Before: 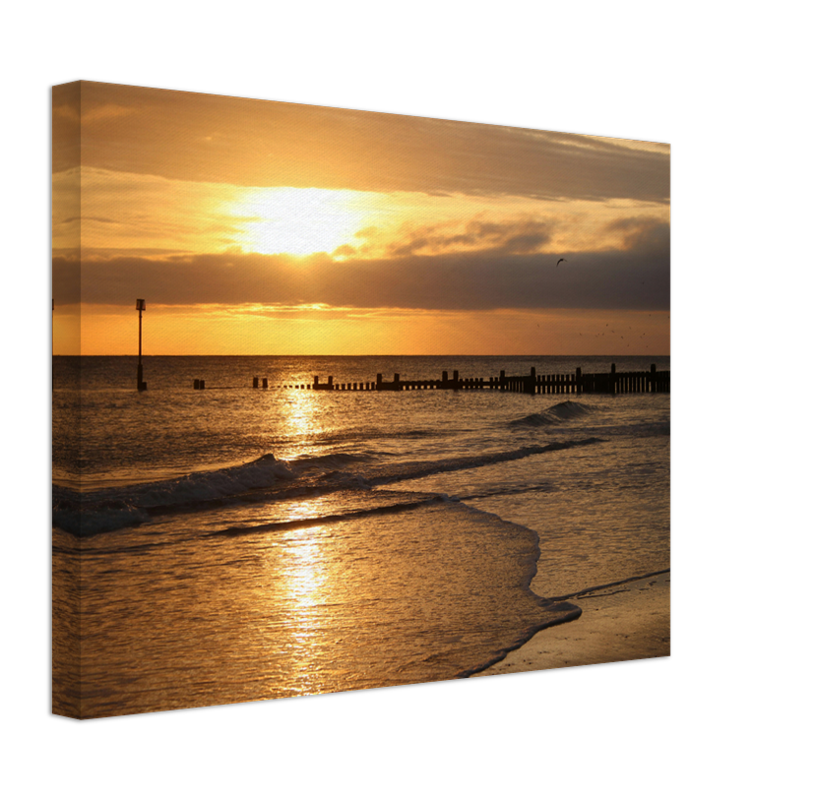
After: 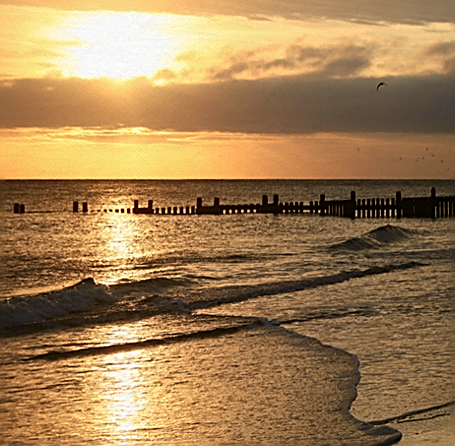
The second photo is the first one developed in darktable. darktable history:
tone curve: curves: ch0 [(0, 0) (0.765, 0.816) (1, 1)]; ch1 [(0, 0) (0.425, 0.464) (0.5, 0.5) (0.531, 0.522) (0.588, 0.575) (0.994, 0.939)]; ch2 [(0, 0) (0.398, 0.435) (0.455, 0.481) (0.501, 0.504) (0.529, 0.544) (0.584, 0.585) (1, 0.911)], color space Lab, independent channels
crop and rotate: left 22.13%, top 22.054%, right 22.026%, bottom 22.102%
sharpen: amount 0.901
